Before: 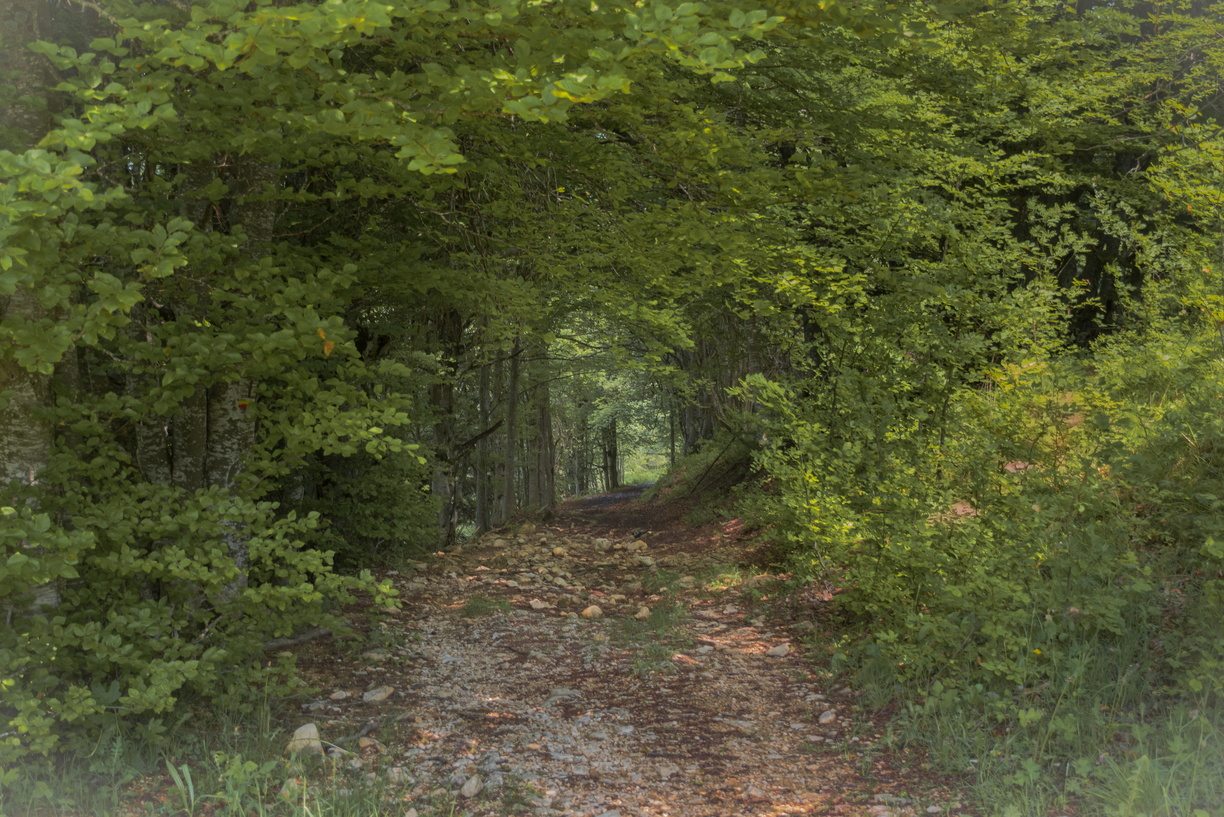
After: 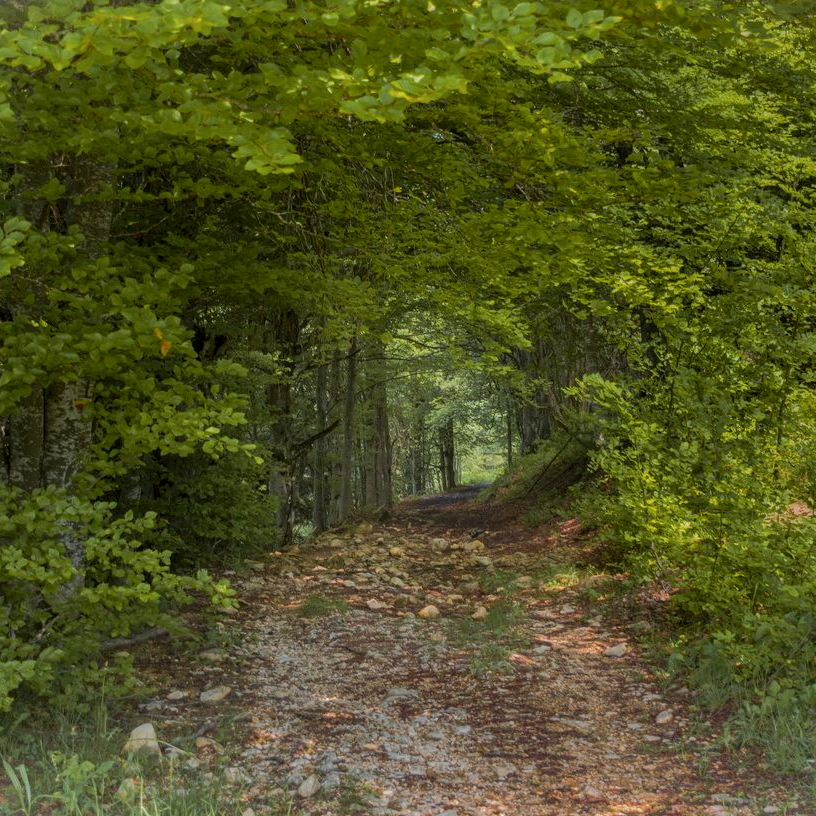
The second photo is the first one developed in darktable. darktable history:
crop and rotate: left 13.399%, right 19.931%
color balance rgb: global offset › luminance 0.47%, global offset › hue 171.15°, perceptual saturation grading › global saturation 20%, perceptual saturation grading › highlights -25.061%, perceptual saturation grading › shadows 25.294%, perceptual brilliance grading › global brilliance 1.539%, perceptual brilliance grading › highlights -3.976%, global vibrance 20%
filmic rgb: black relative exposure -14.33 EV, white relative exposure 3.37 EV, hardness 7.84, contrast 0.994
local contrast: detail 130%
tone equalizer: edges refinement/feathering 500, mask exposure compensation -1.57 EV, preserve details no
